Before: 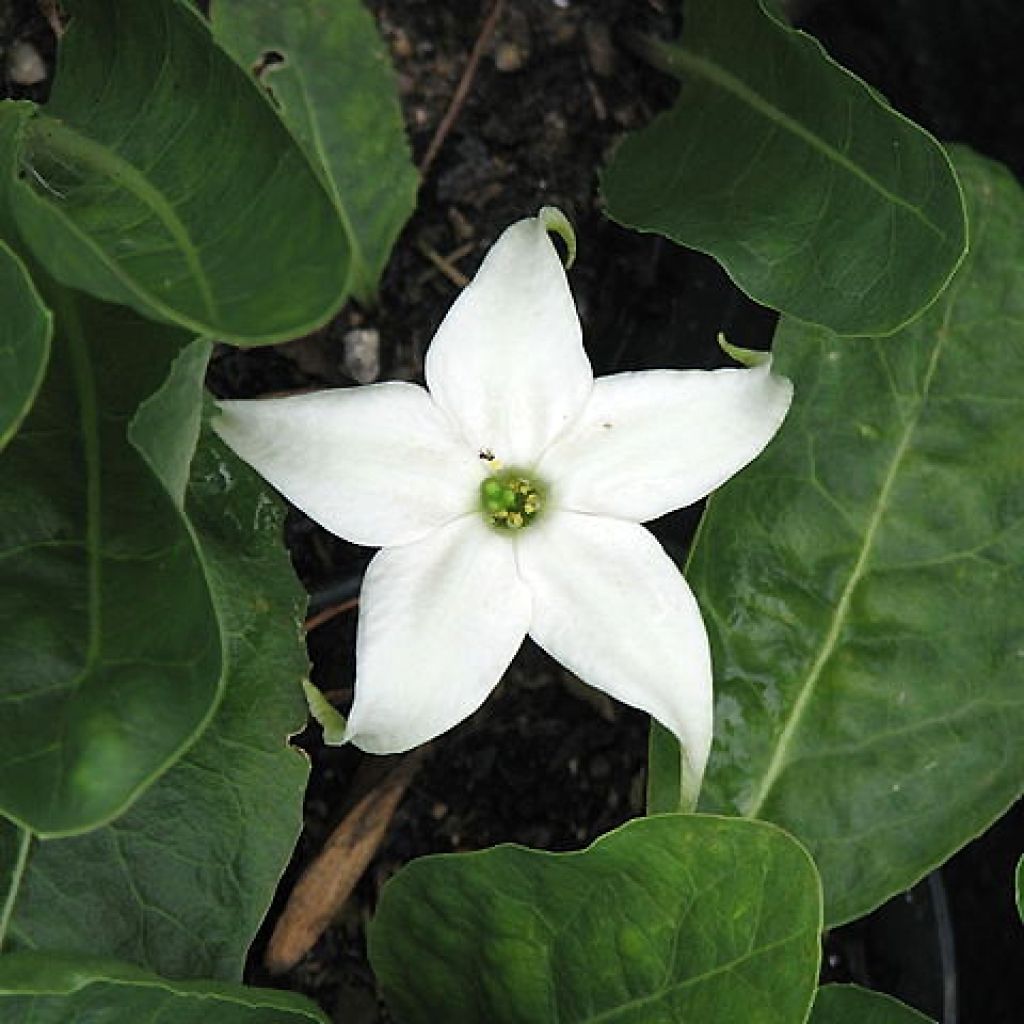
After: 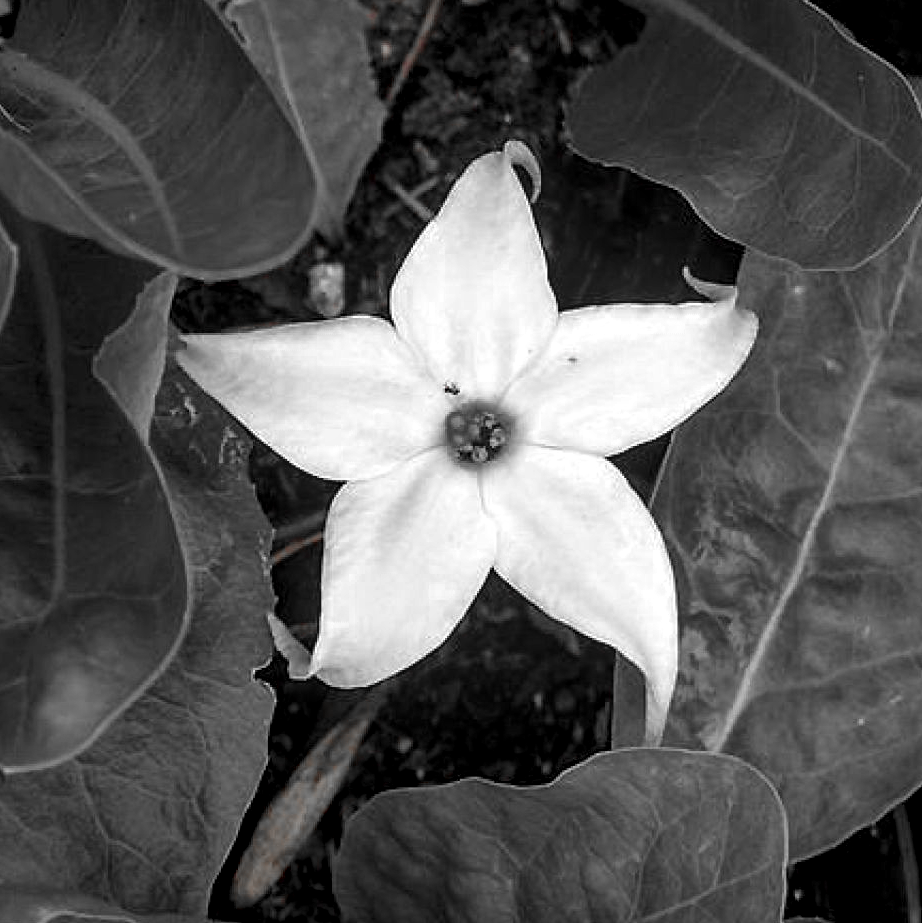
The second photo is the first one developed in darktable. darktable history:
crop: left 3.489%, top 6.509%, right 6.461%, bottom 3.303%
local contrast: detail 153%
color zones: curves: ch0 [(0, 0.352) (0.143, 0.407) (0.286, 0.386) (0.429, 0.431) (0.571, 0.829) (0.714, 0.853) (0.857, 0.833) (1, 0.352)]; ch1 [(0, 0.604) (0.072, 0.726) (0.096, 0.608) (0.205, 0.007) (0.571, -0.006) (0.839, -0.013) (0.857, -0.012) (1, 0.604)]
